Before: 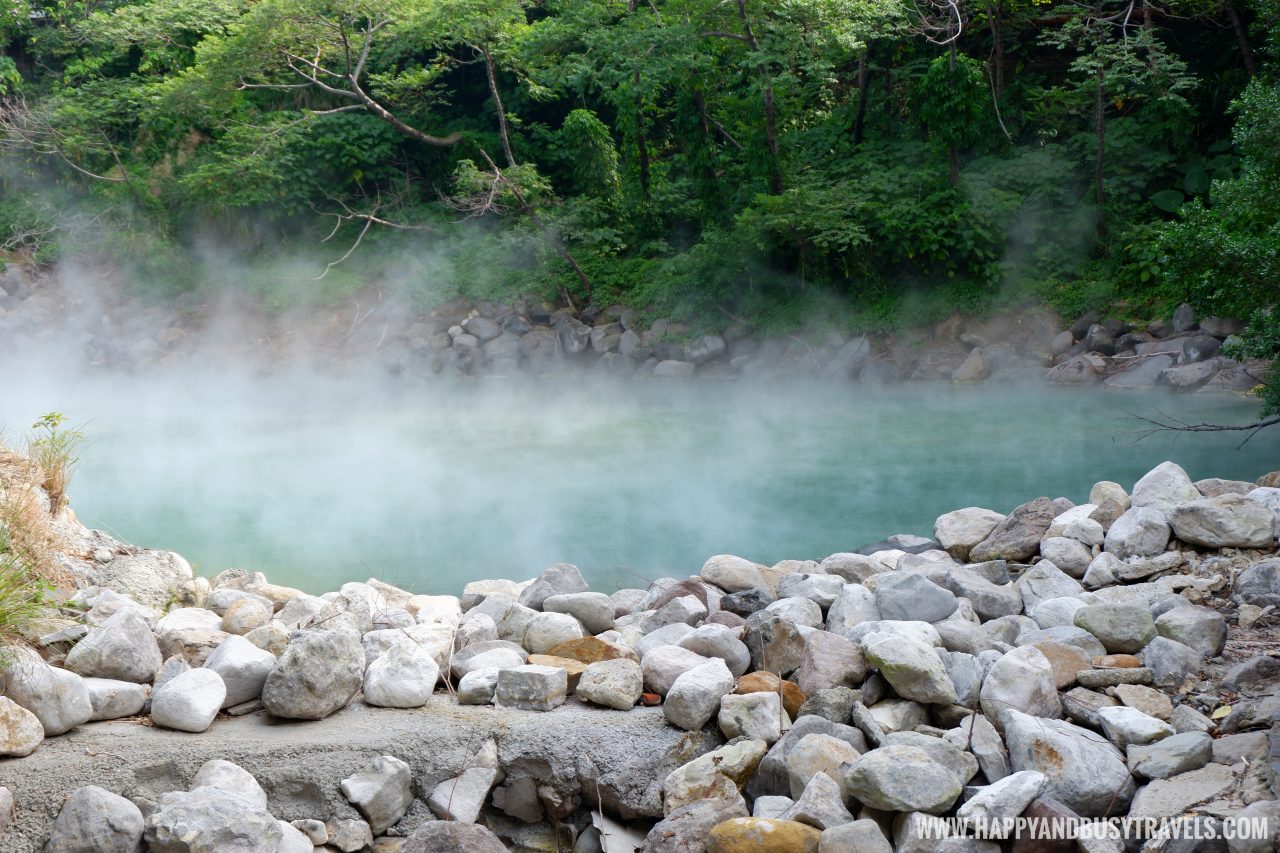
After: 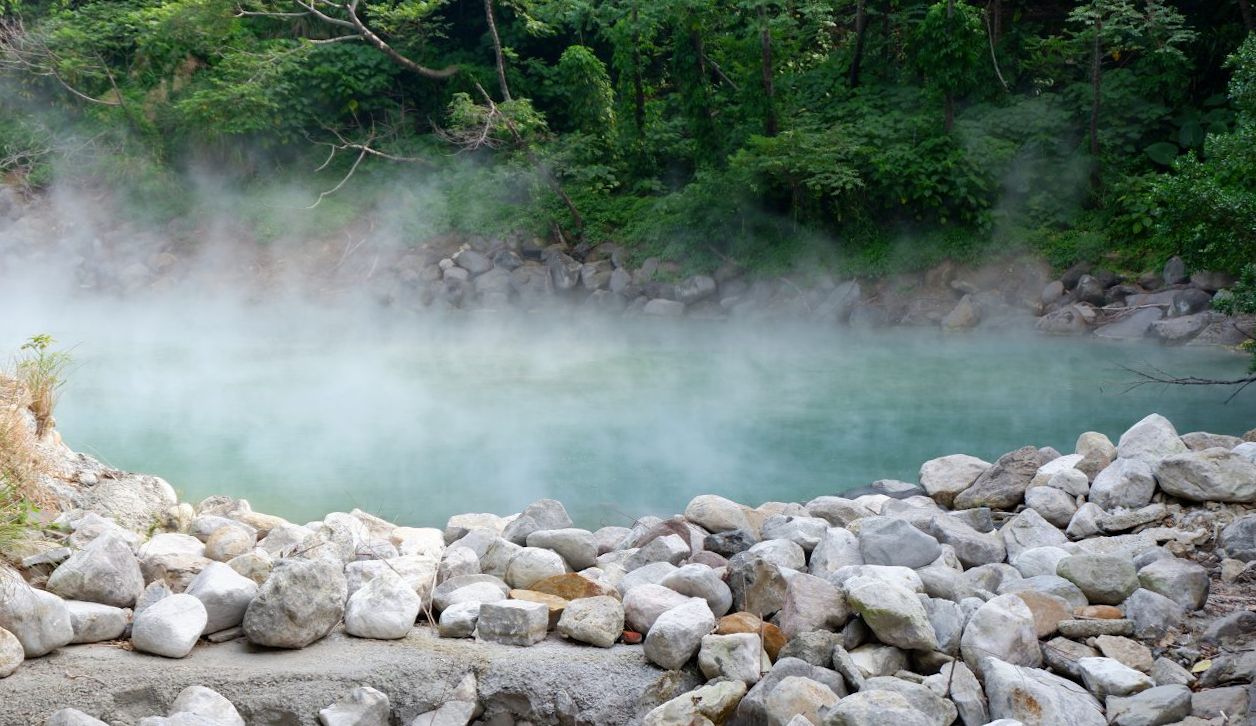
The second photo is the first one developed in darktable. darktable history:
rotate and perspective: rotation 1.57°, crop left 0.018, crop right 0.982, crop top 0.039, crop bottom 0.961
crop and rotate: top 5.609%, bottom 5.609%
